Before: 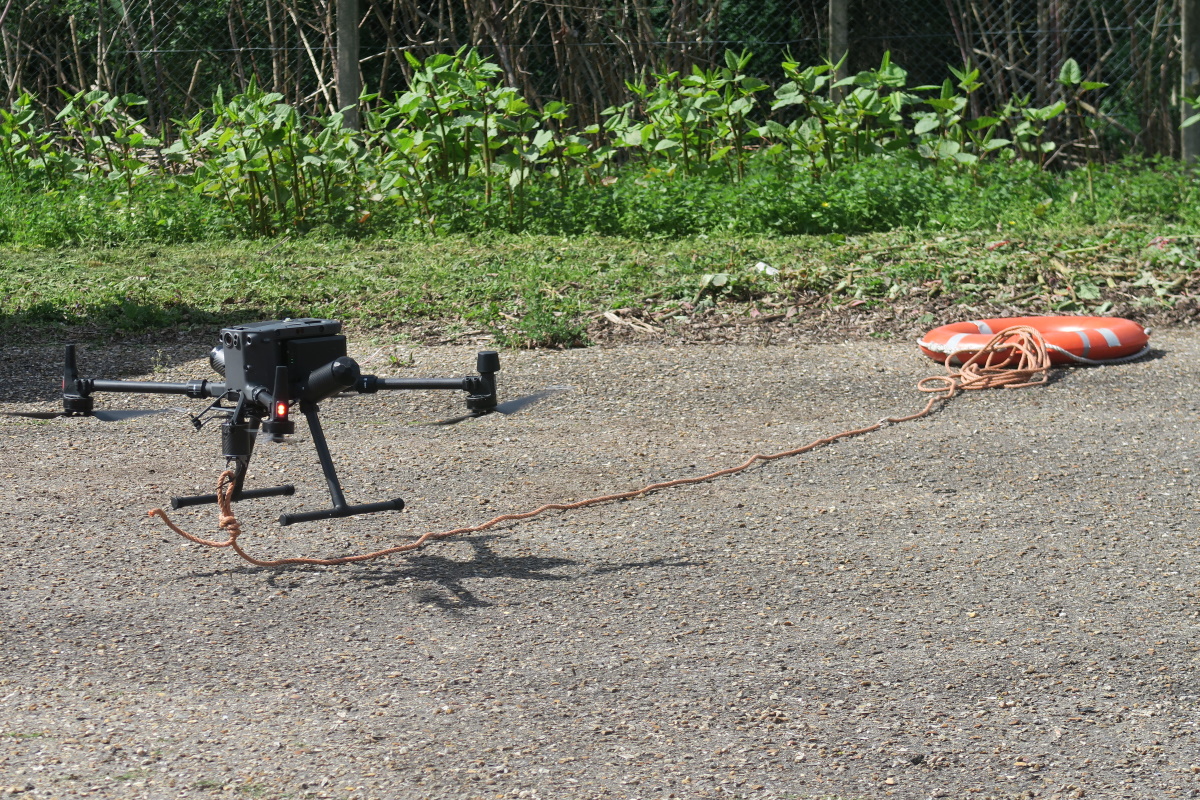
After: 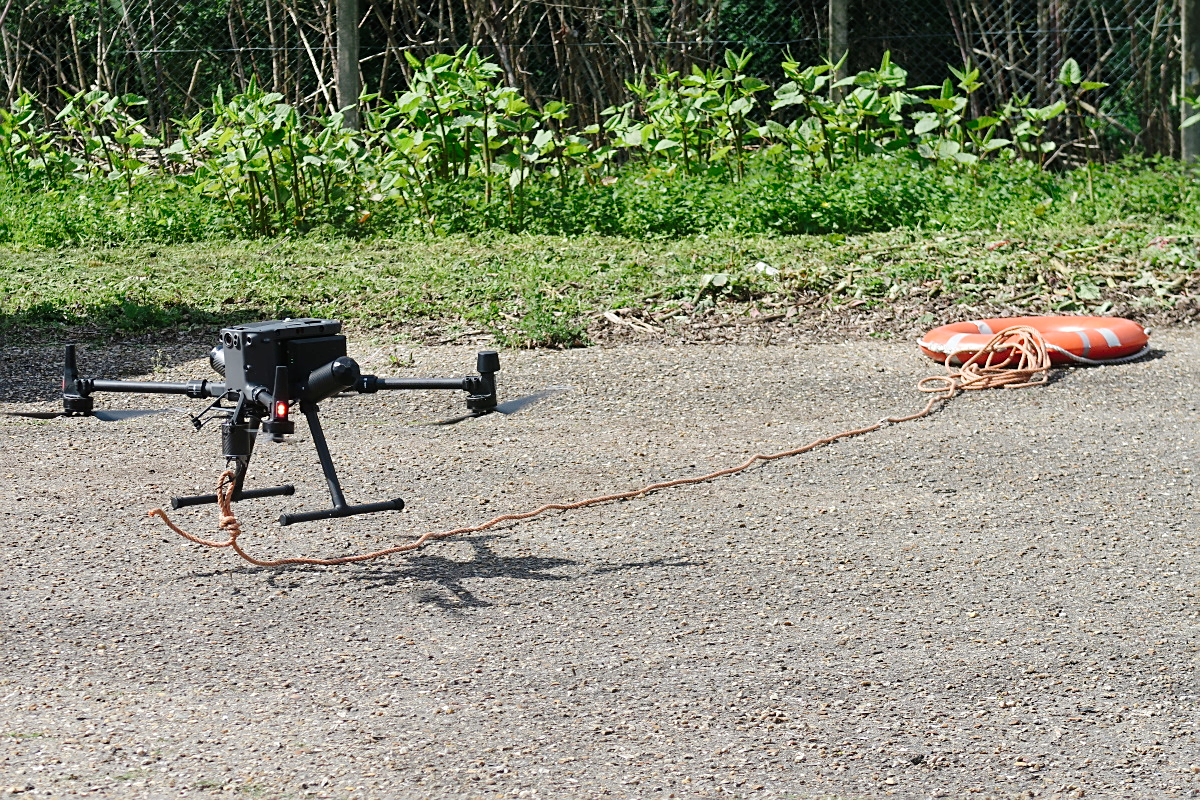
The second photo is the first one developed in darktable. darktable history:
tone curve: curves: ch0 [(0, 0) (0.003, 0.002) (0.011, 0.007) (0.025, 0.016) (0.044, 0.027) (0.069, 0.045) (0.1, 0.077) (0.136, 0.114) (0.177, 0.166) (0.224, 0.241) (0.277, 0.328) (0.335, 0.413) (0.399, 0.498) (0.468, 0.572) (0.543, 0.638) (0.623, 0.711) (0.709, 0.786) (0.801, 0.853) (0.898, 0.929) (1, 1)], preserve colors none
sharpen: on, module defaults
